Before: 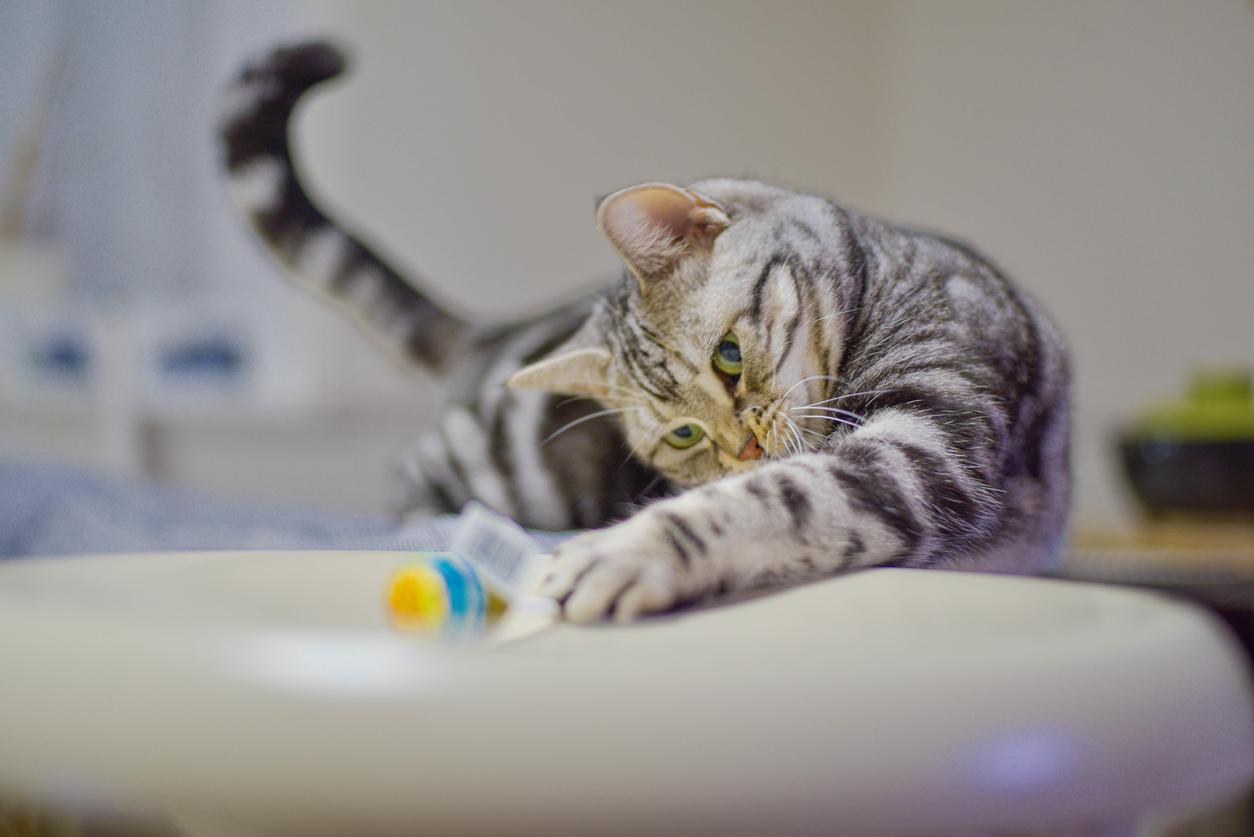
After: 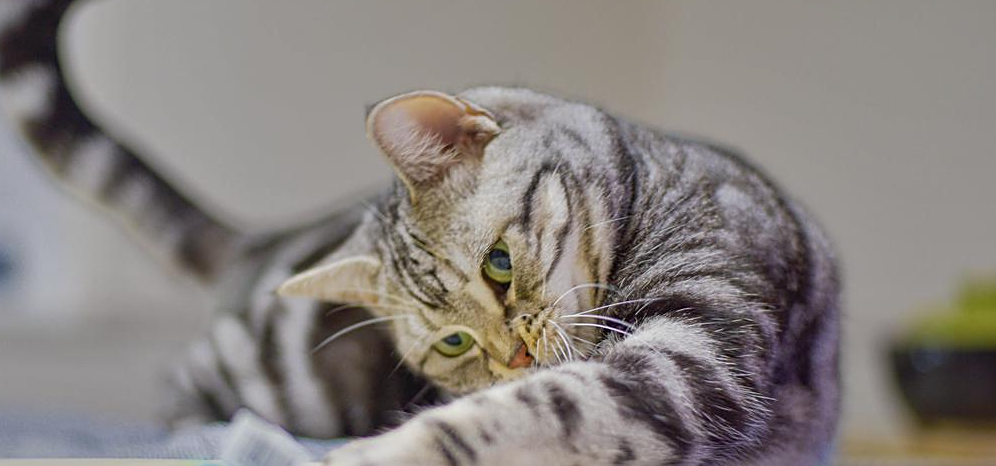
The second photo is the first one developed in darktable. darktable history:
sharpen: amount 0.478
shadows and highlights: soften with gaussian
crop: left 18.38%, top 11.092%, right 2.134%, bottom 33.217%
